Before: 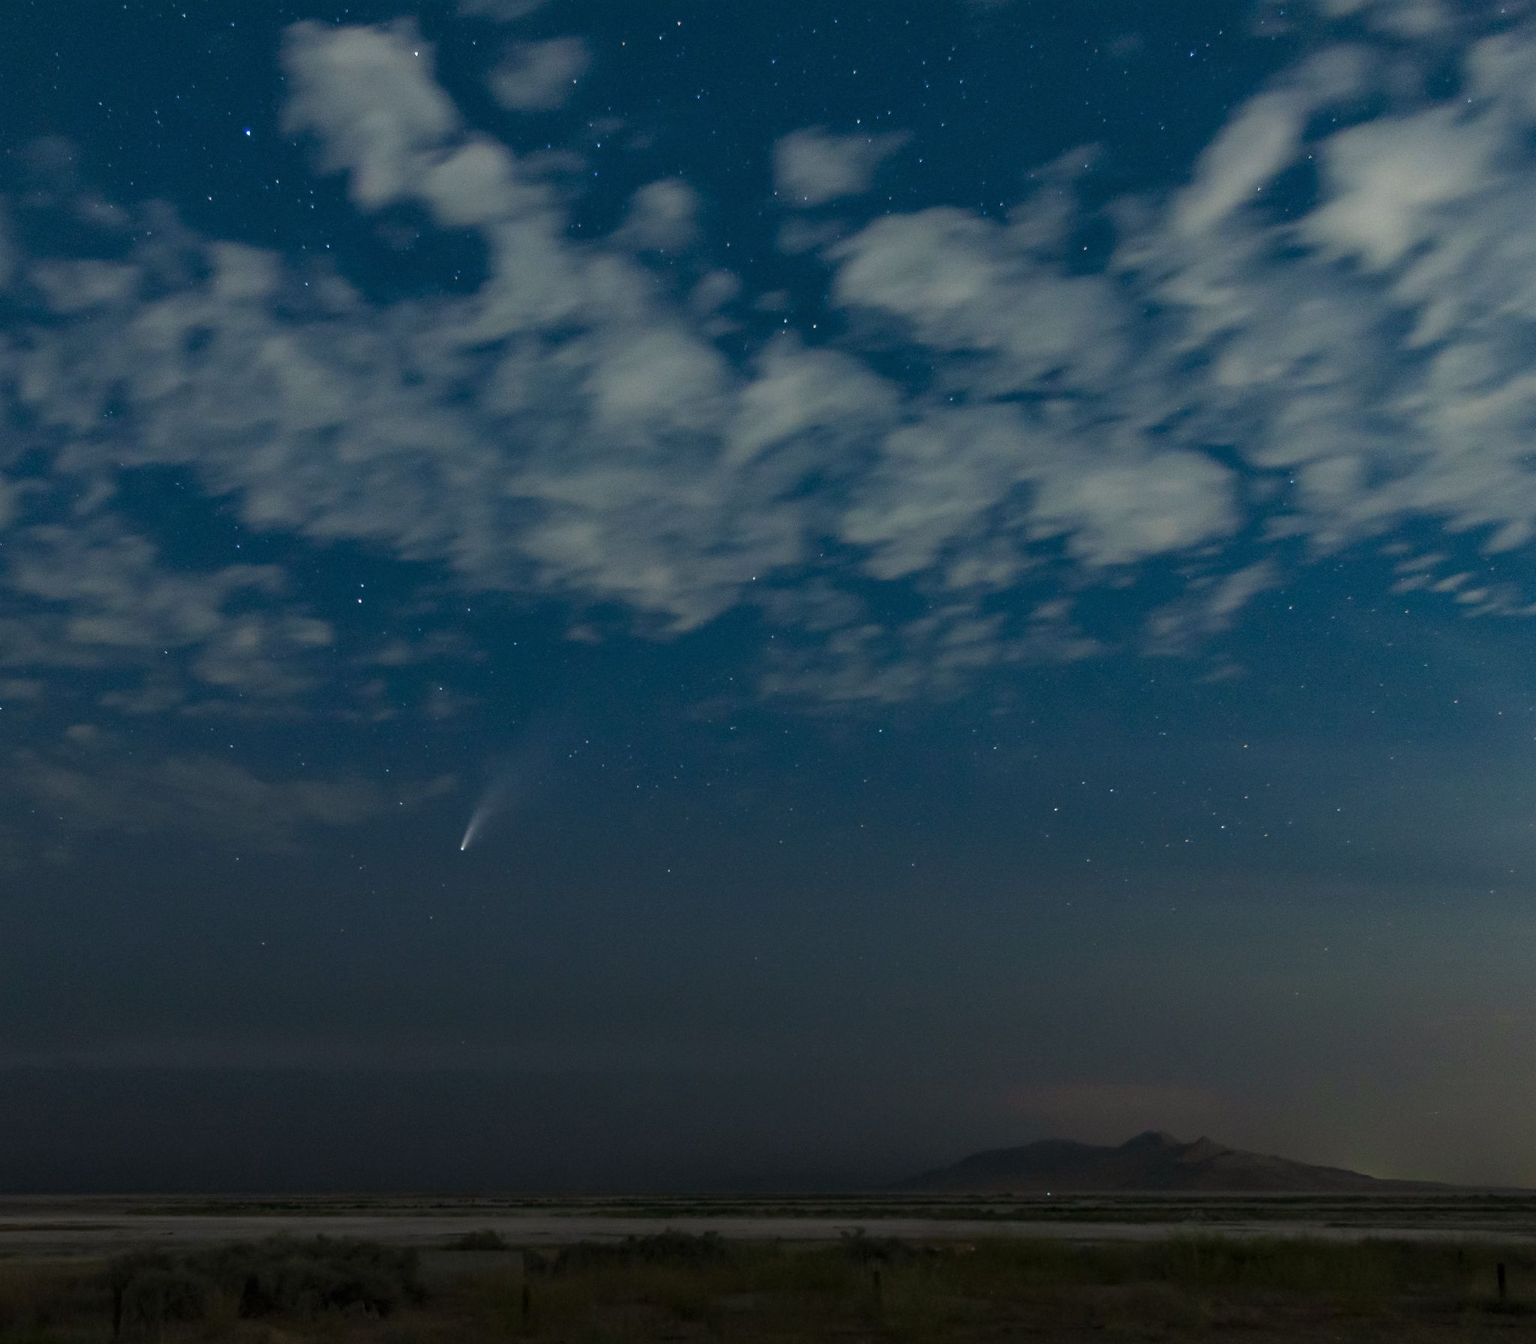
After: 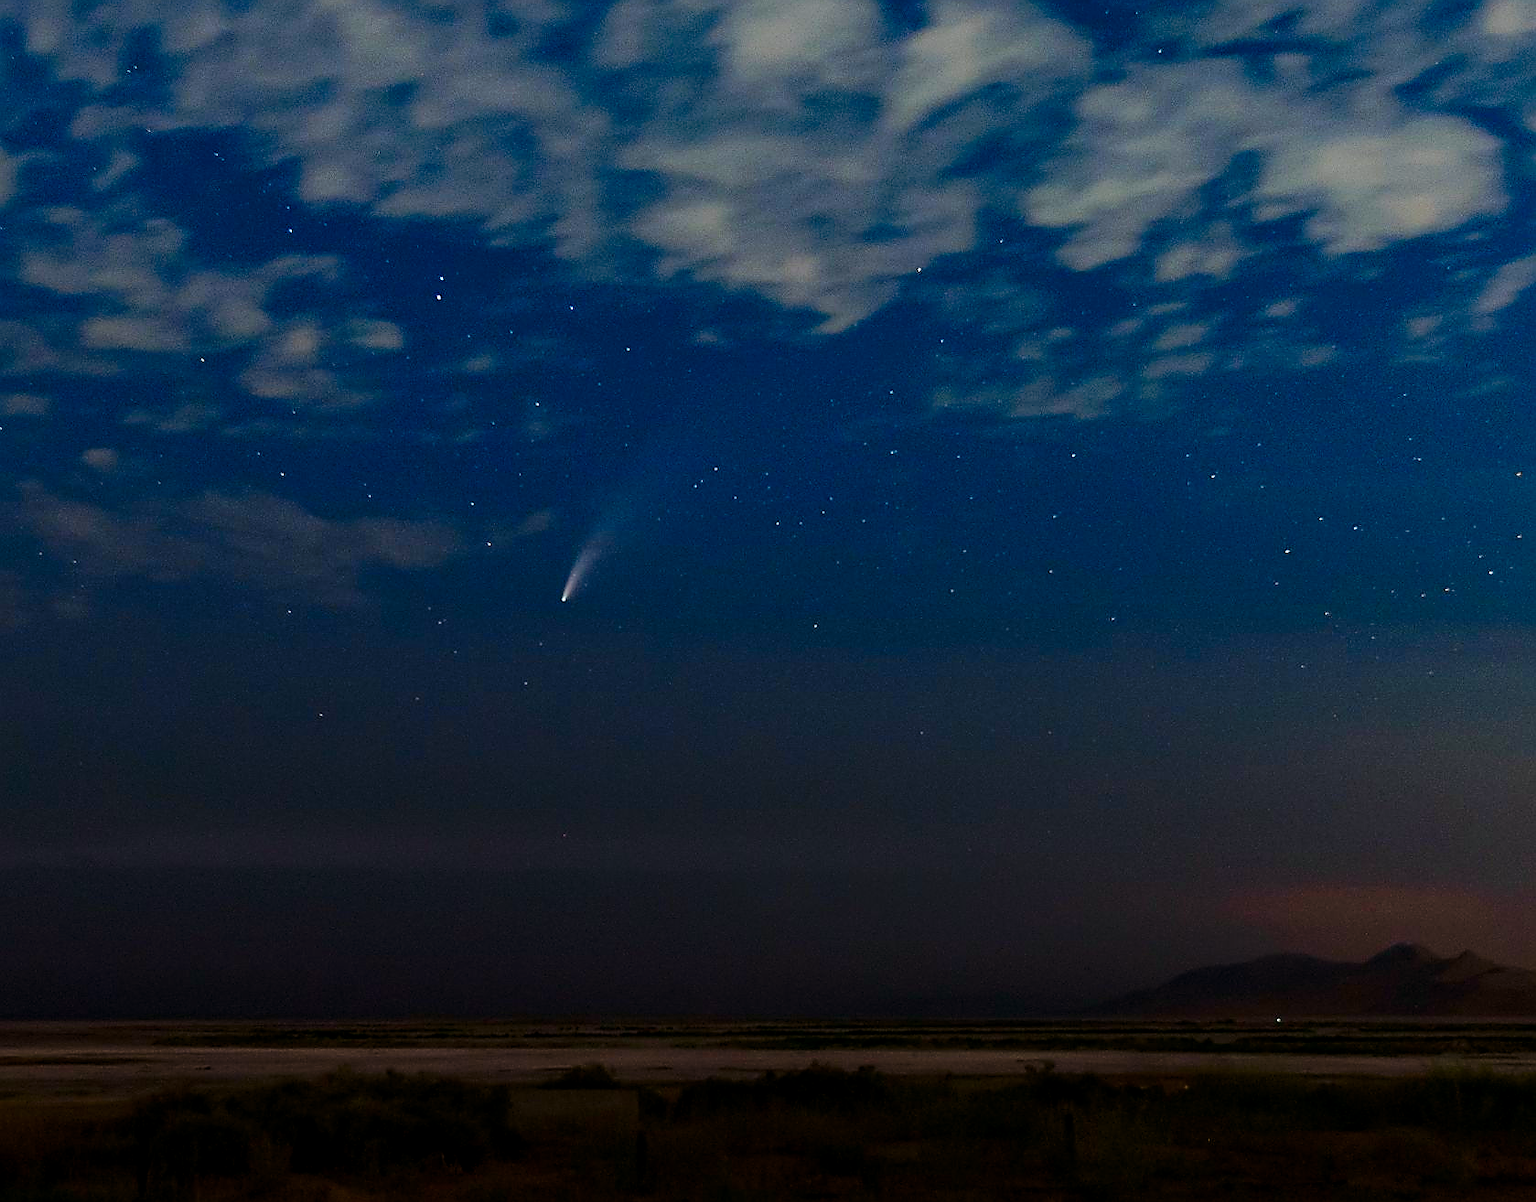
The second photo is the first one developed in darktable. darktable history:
color balance rgb: power › chroma 1.028%, power › hue 27.32°, global offset › luminance -0.501%, perceptual saturation grading › global saturation 24.954%
shadows and highlights: shadows 30.23
tone curve: curves: ch0 [(0, 0) (0.105, 0.068) (0.195, 0.162) (0.283, 0.283) (0.384, 0.404) (0.485, 0.531) (0.638, 0.681) (0.795, 0.879) (1, 0.977)]; ch1 [(0, 0) (0.161, 0.092) (0.35, 0.33) (0.379, 0.401) (0.456, 0.469) (0.498, 0.503) (0.531, 0.537) (0.596, 0.621) (0.635, 0.671) (1, 1)]; ch2 [(0, 0) (0.371, 0.362) (0.437, 0.437) (0.483, 0.484) (0.53, 0.515) (0.56, 0.58) (0.622, 0.606) (1, 1)], preserve colors none
sharpen: radius 1.416, amount 1.234, threshold 0.783
crop: top 26.616%, right 17.976%
contrast brightness saturation: contrast 0.166, saturation 0.316
